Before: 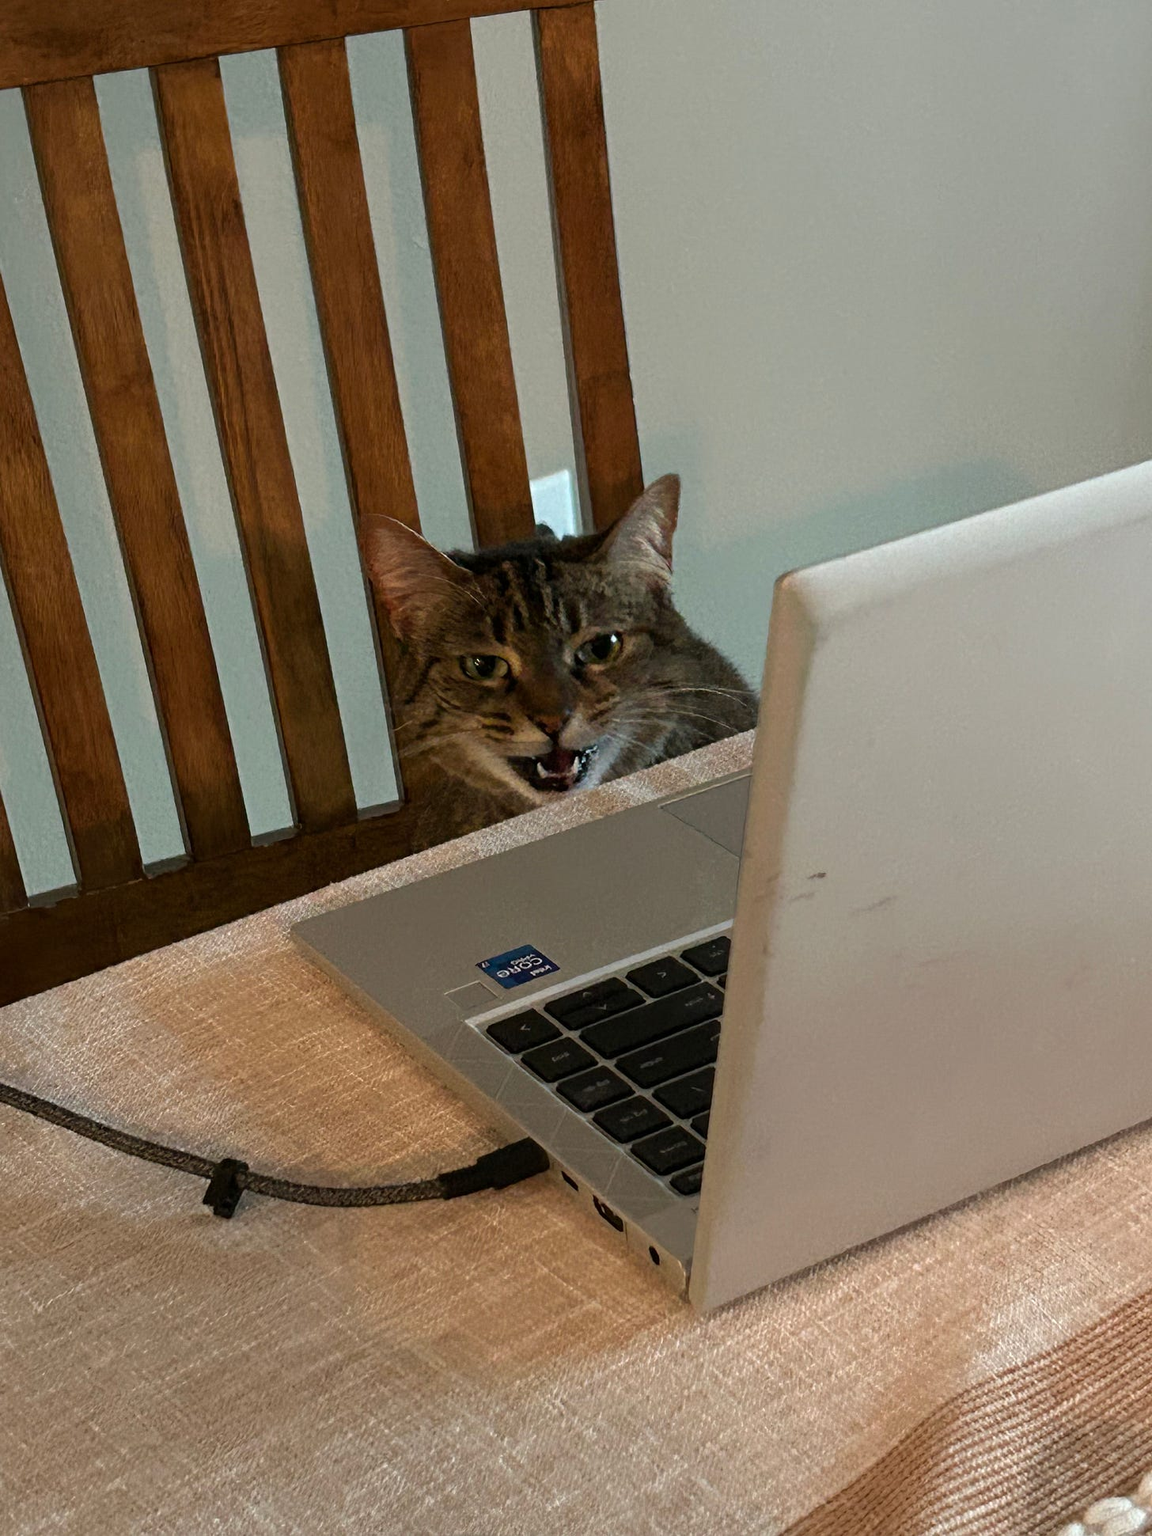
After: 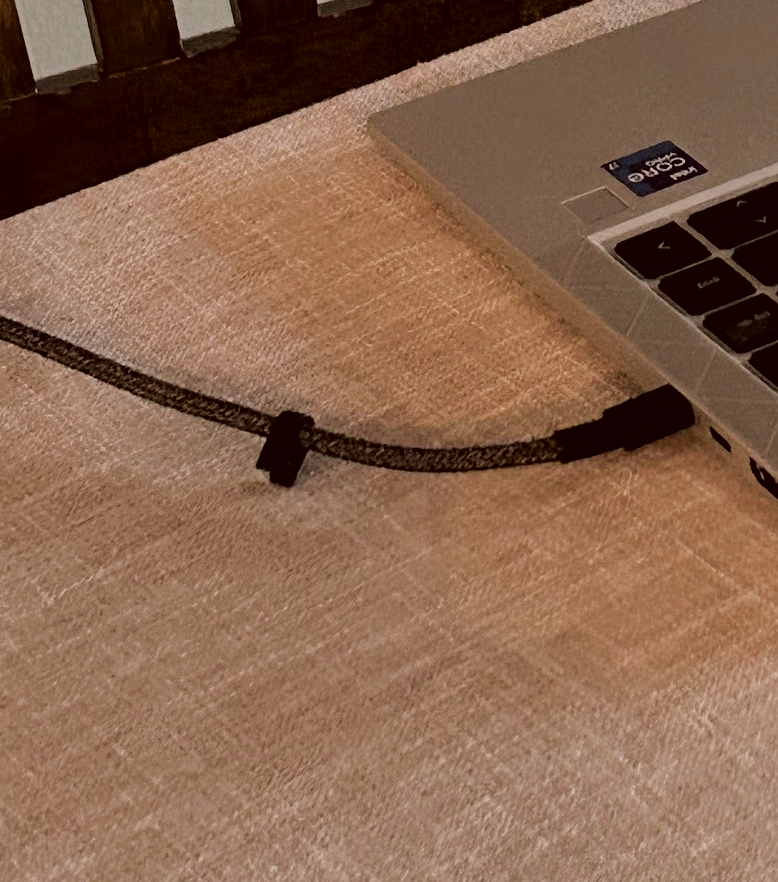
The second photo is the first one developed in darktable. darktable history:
crop and rotate: top 54.289%, right 46.537%, bottom 0.222%
shadows and highlights: shadows 23.18, highlights -48.88, soften with gaussian
color correction: highlights a* 10.23, highlights b* 9.66, shadows a* 8.71, shadows b* 7.77, saturation 0.784
filmic rgb: black relative exposure -6.96 EV, white relative exposure 5.6 EV, hardness 2.86
